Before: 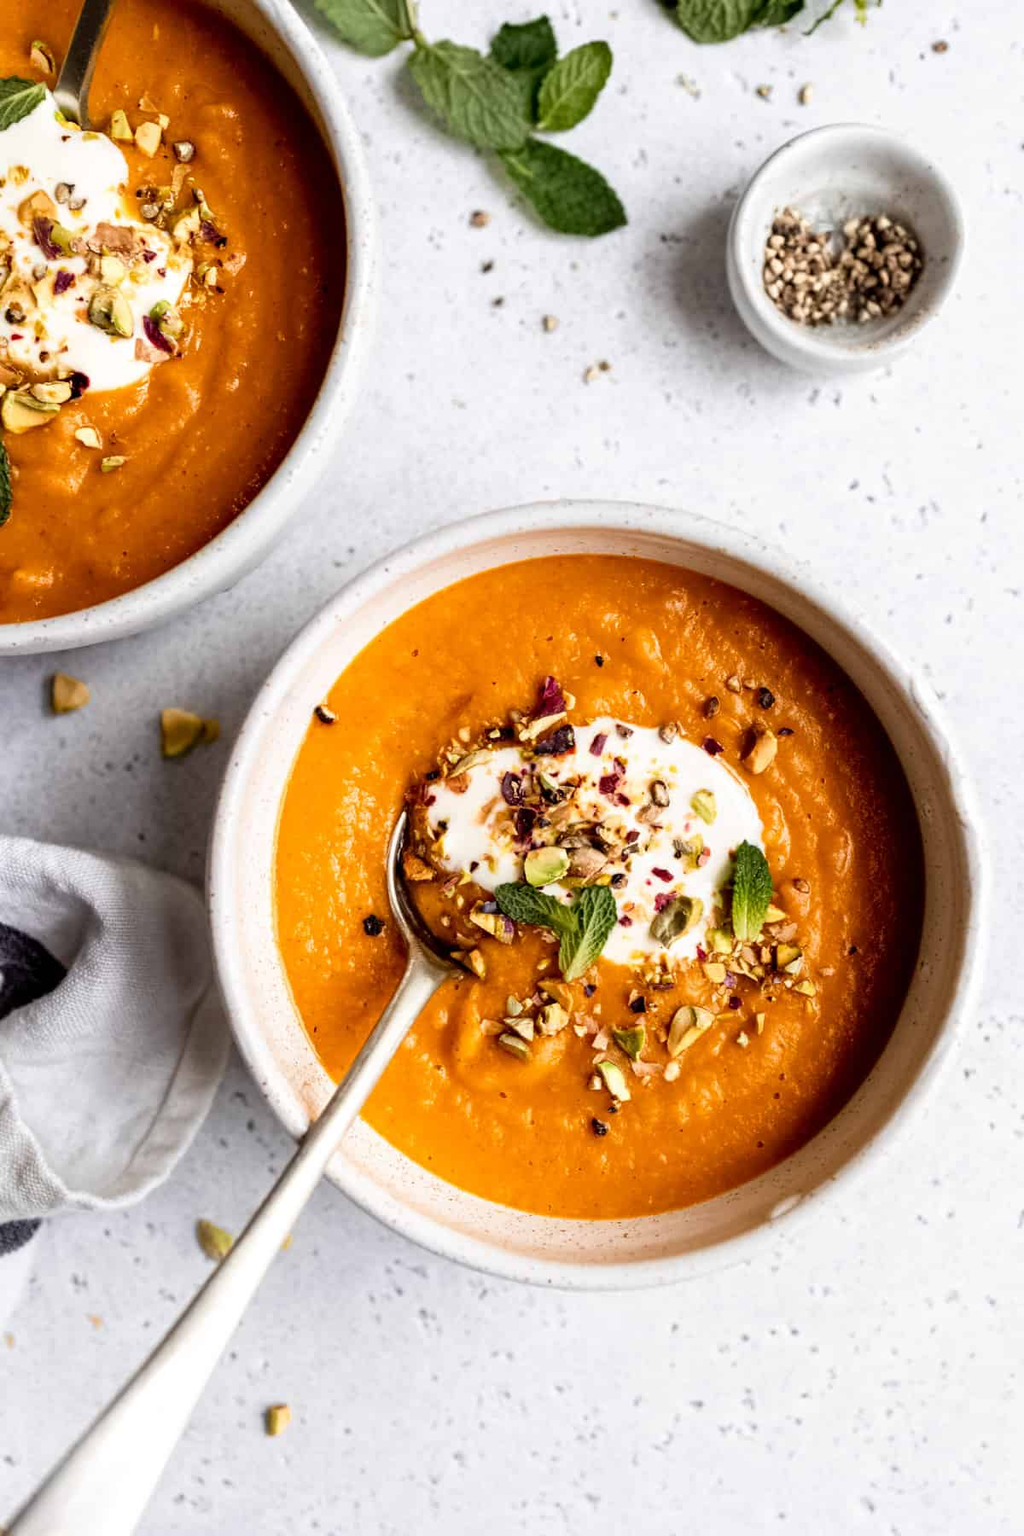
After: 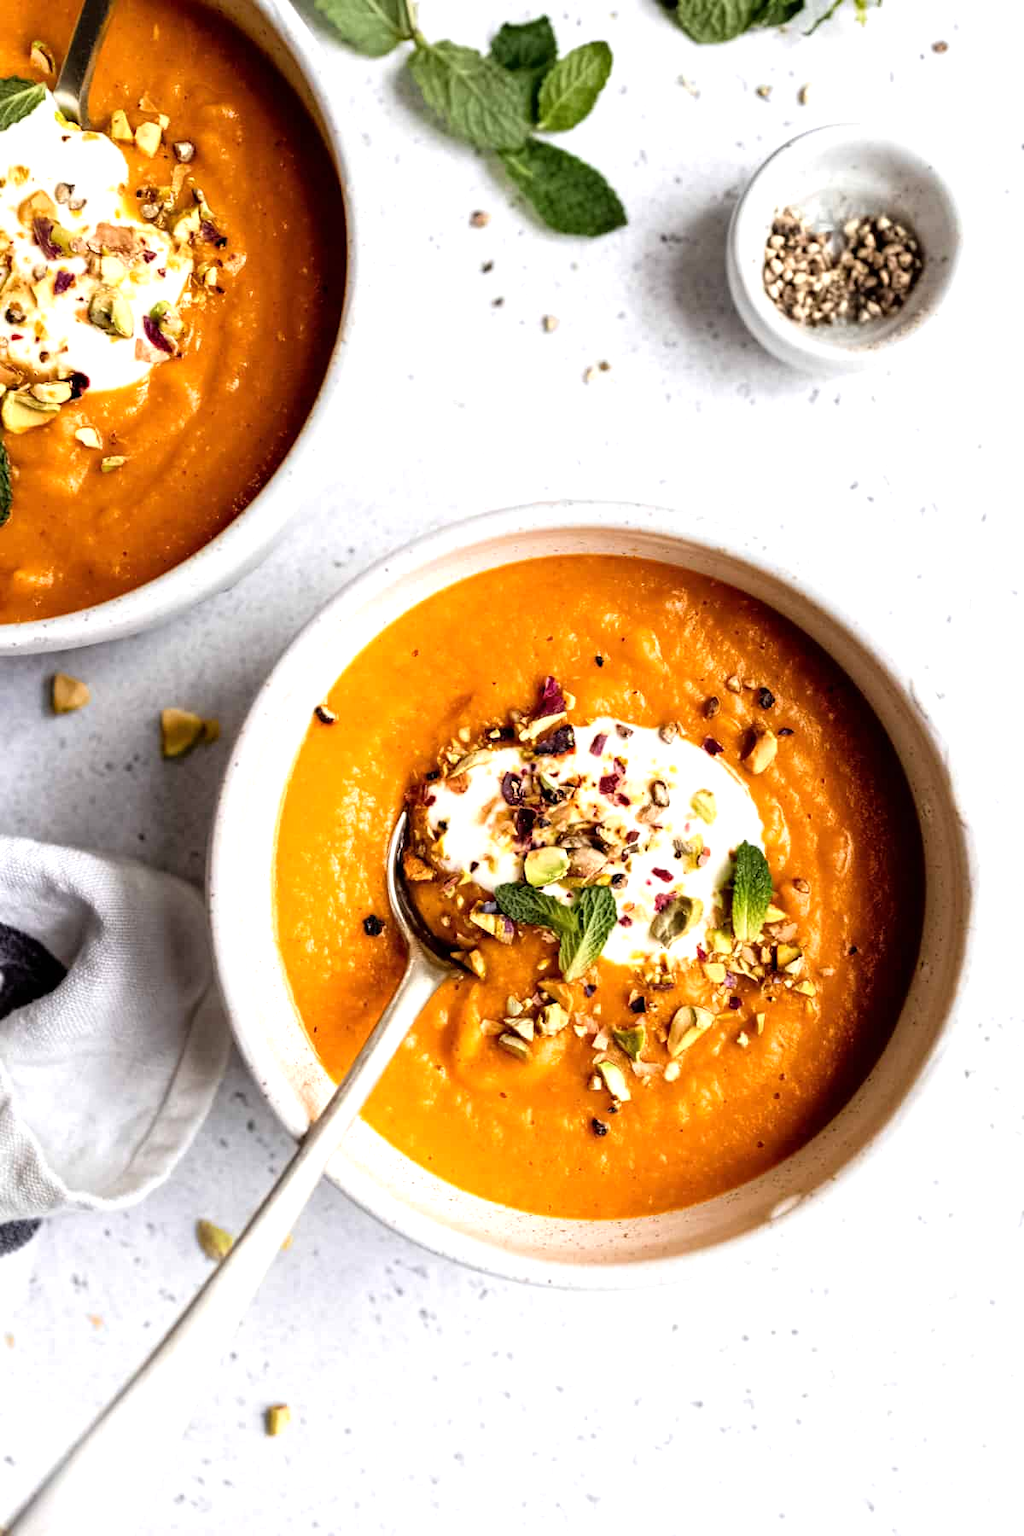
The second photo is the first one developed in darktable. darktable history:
tone equalizer: -8 EV -0.406 EV, -7 EV -0.41 EV, -6 EV -0.307 EV, -5 EV -0.222 EV, -3 EV 0.253 EV, -2 EV 0.337 EV, -1 EV 0.409 EV, +0 EV 0.386 EV
